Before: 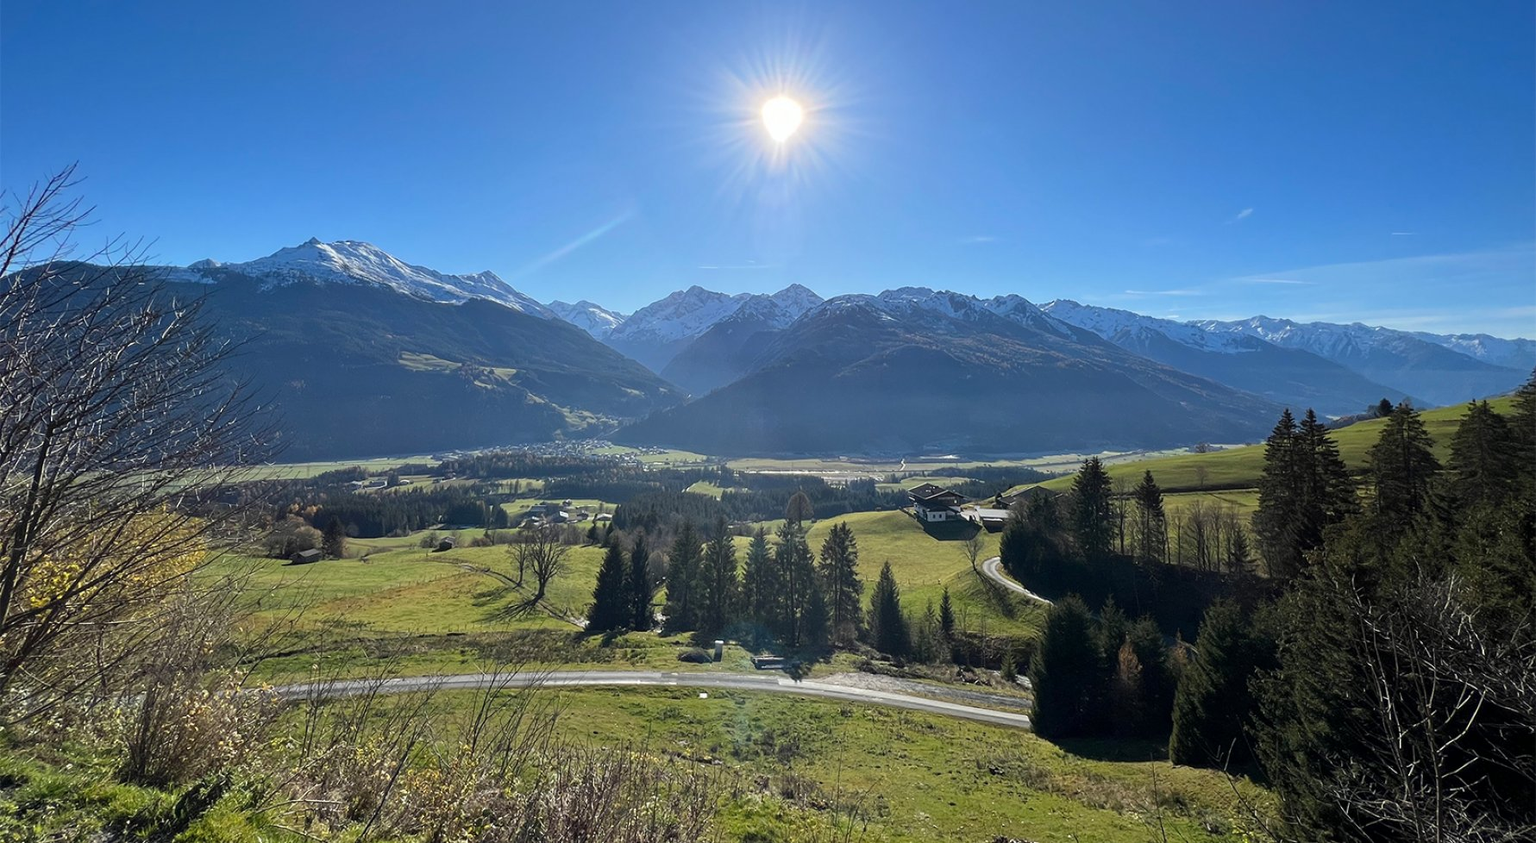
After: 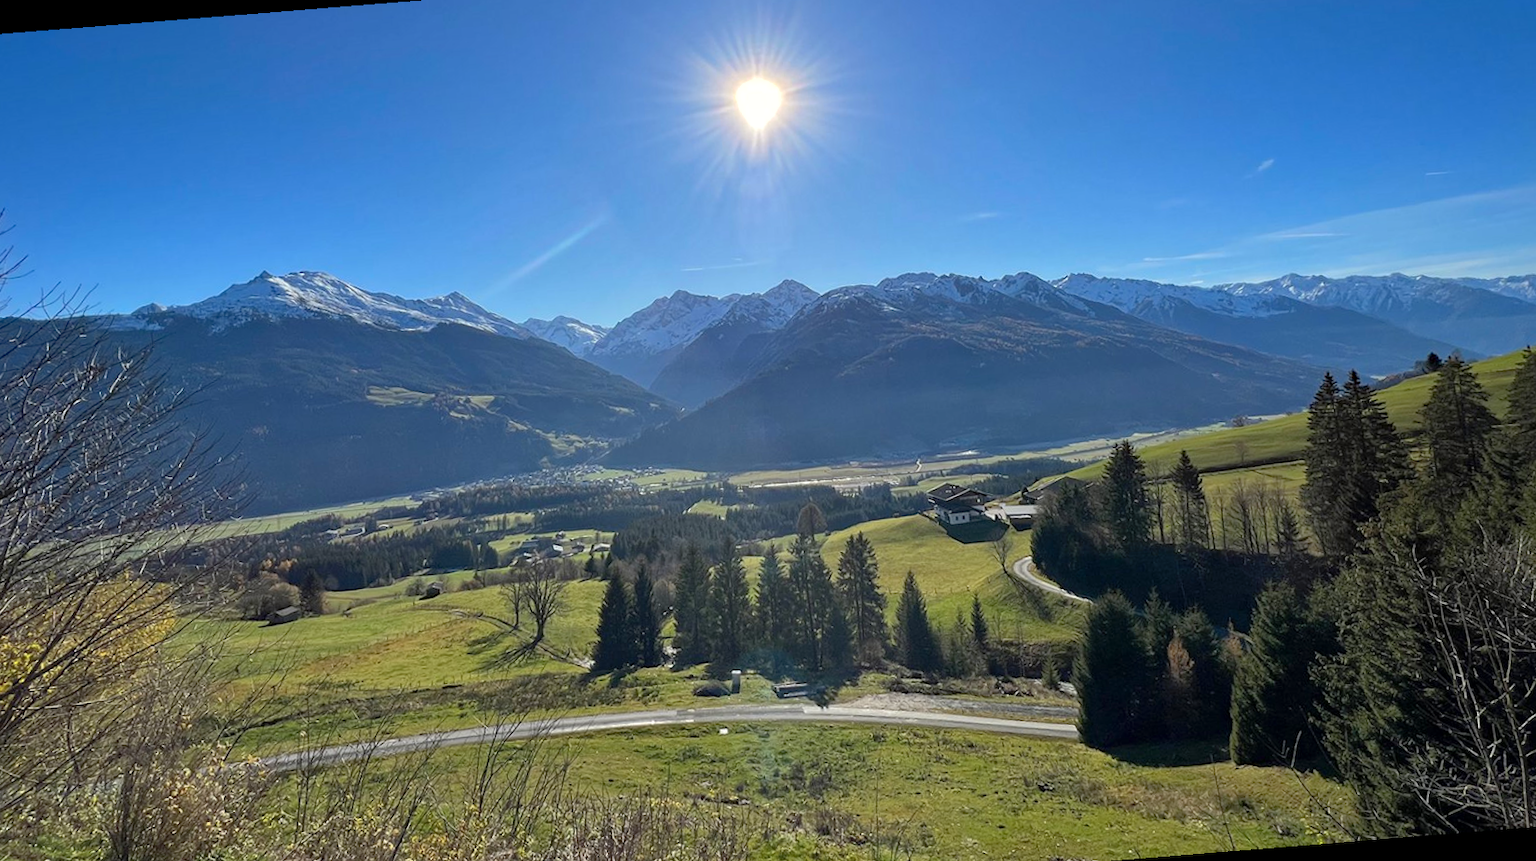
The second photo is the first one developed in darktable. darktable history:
shadows and highlights: on, module defaults
haze removal: compatibility mode true, adaptive false
rotate and perspective: rotation -4.57°, crop left 0.054, crop right 0.944, crop top 0.087, crop bottom 0.914
